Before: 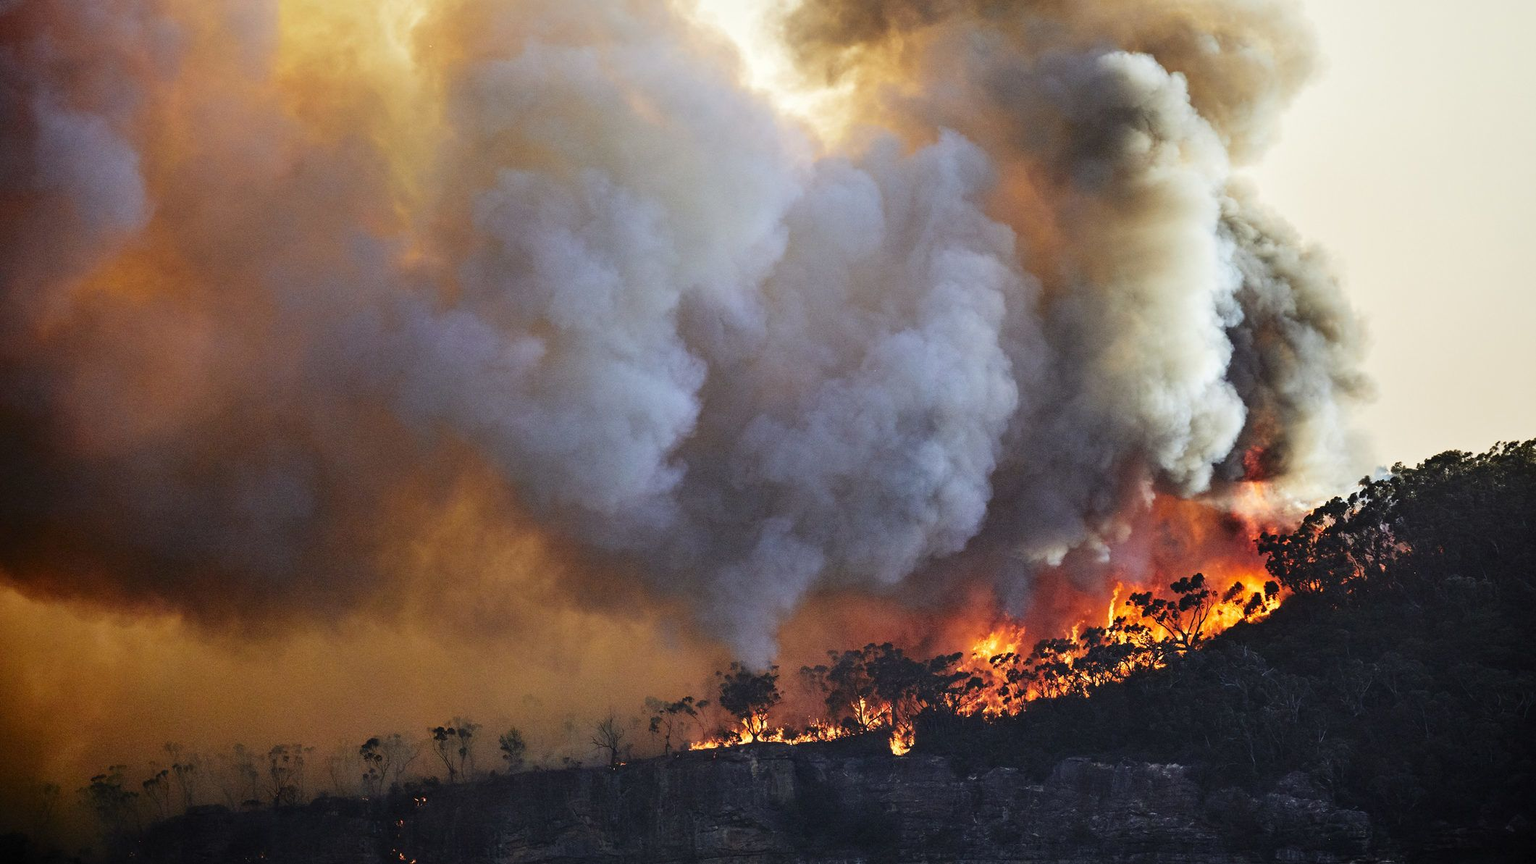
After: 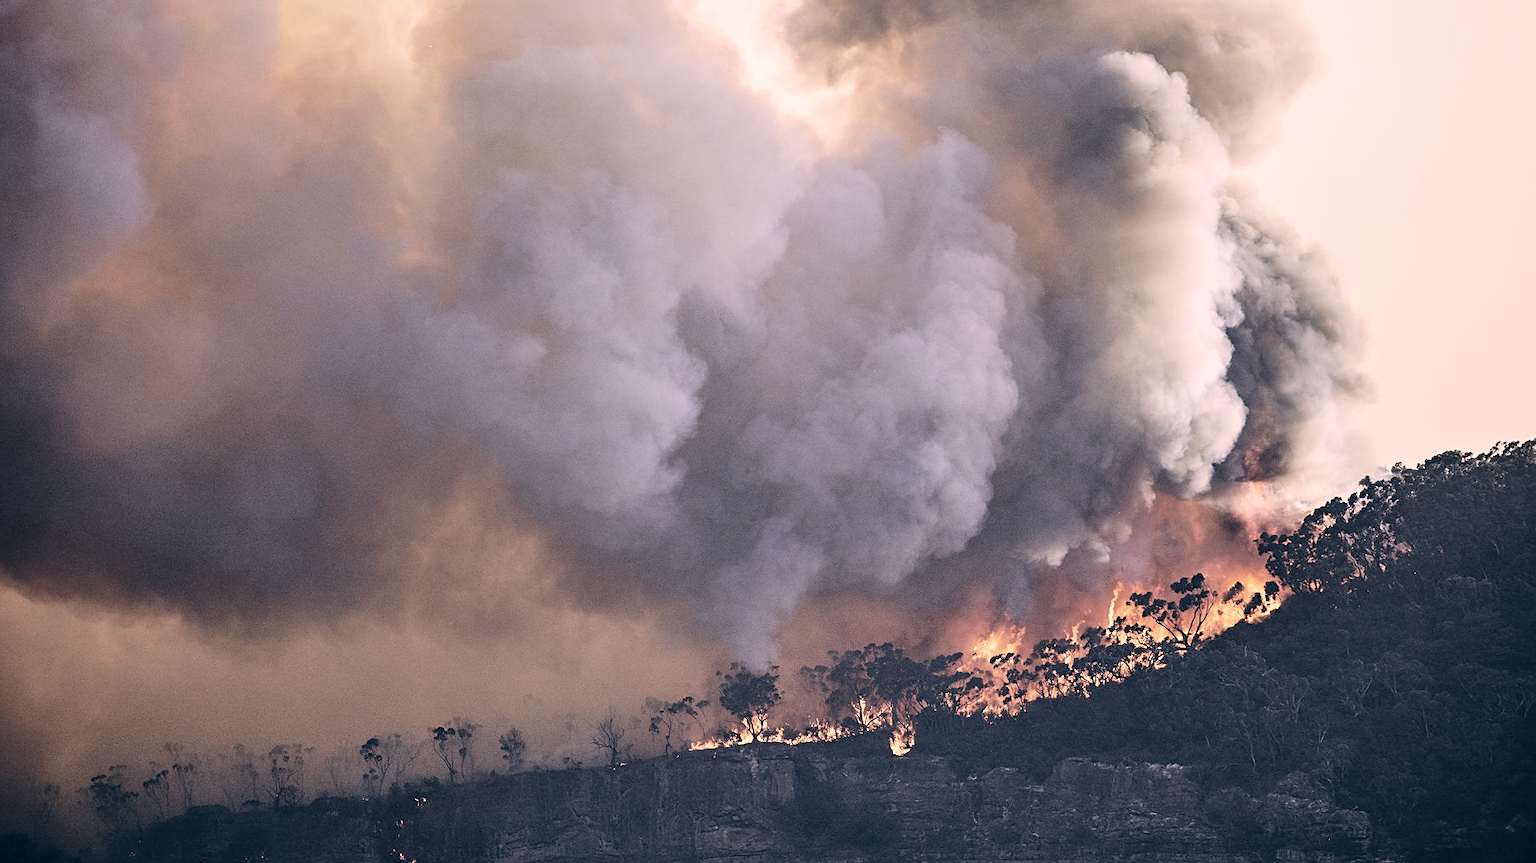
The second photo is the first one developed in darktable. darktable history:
color correction: highlights a* 14.46, highlights b* 5.85, shadows a* -5.53, shadows b* -15.24, saturation 0.85
contrast brightness saturation: brightness 0.18, saturation -0.5
sharpen: on, module defaults
